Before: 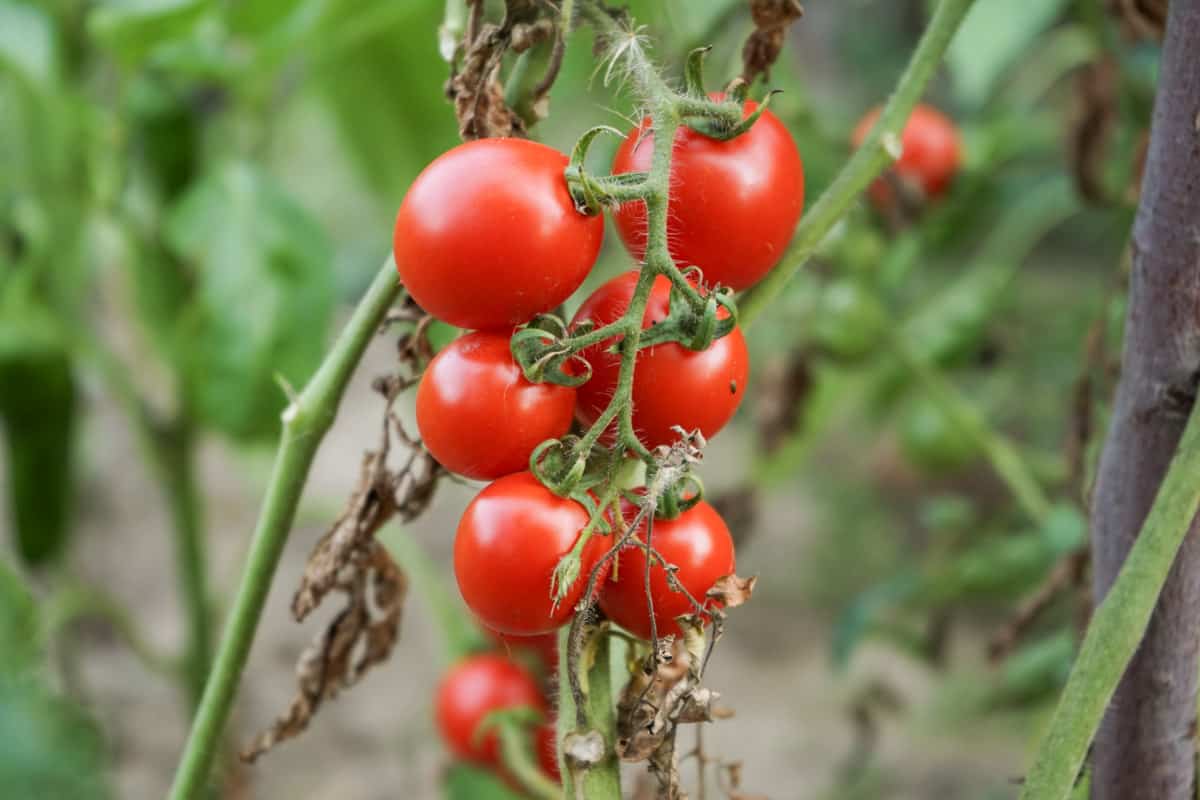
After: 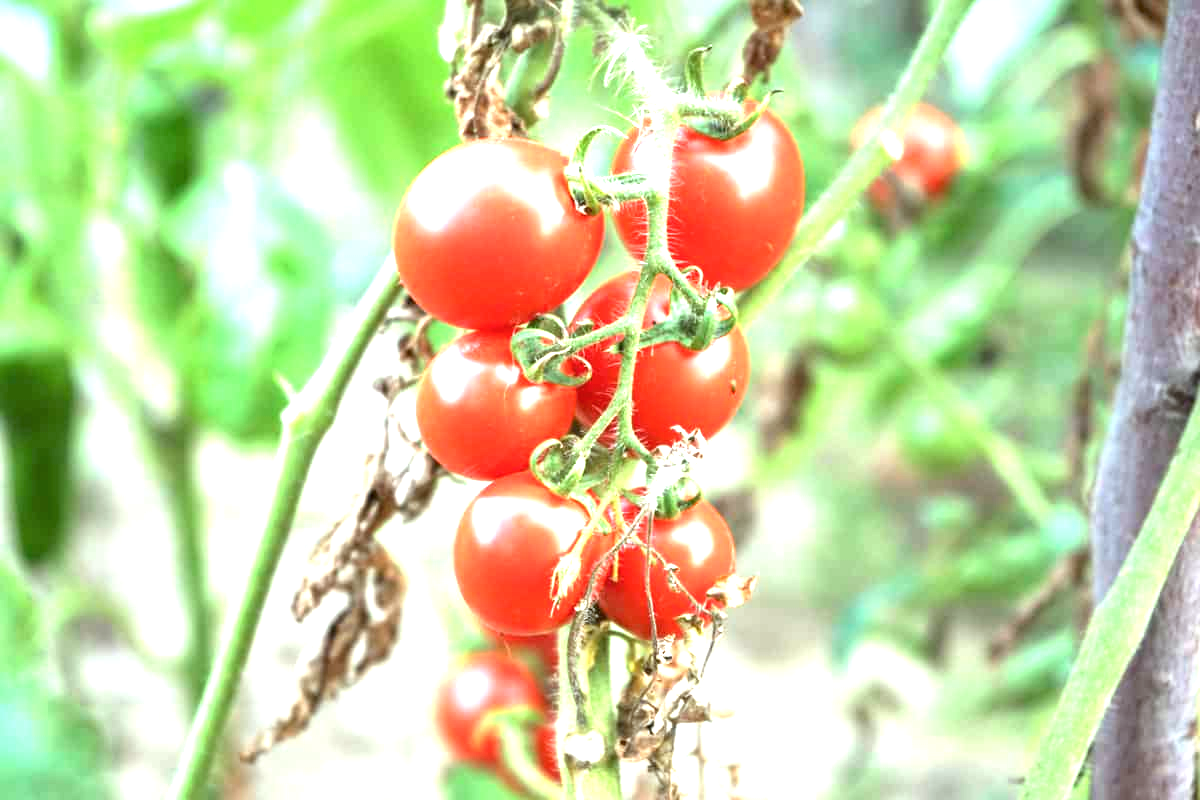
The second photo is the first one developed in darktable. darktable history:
exposure: exposure 2 EV, compensate exposure bias true, compensate highlight preservation false
color calibration: illuminant Planckian (black body), adaptation linear Bradford (ICC v4), x 0.364, y 0.367, temperature 4417.56 K, saturation algorithm version 1 (2020)
